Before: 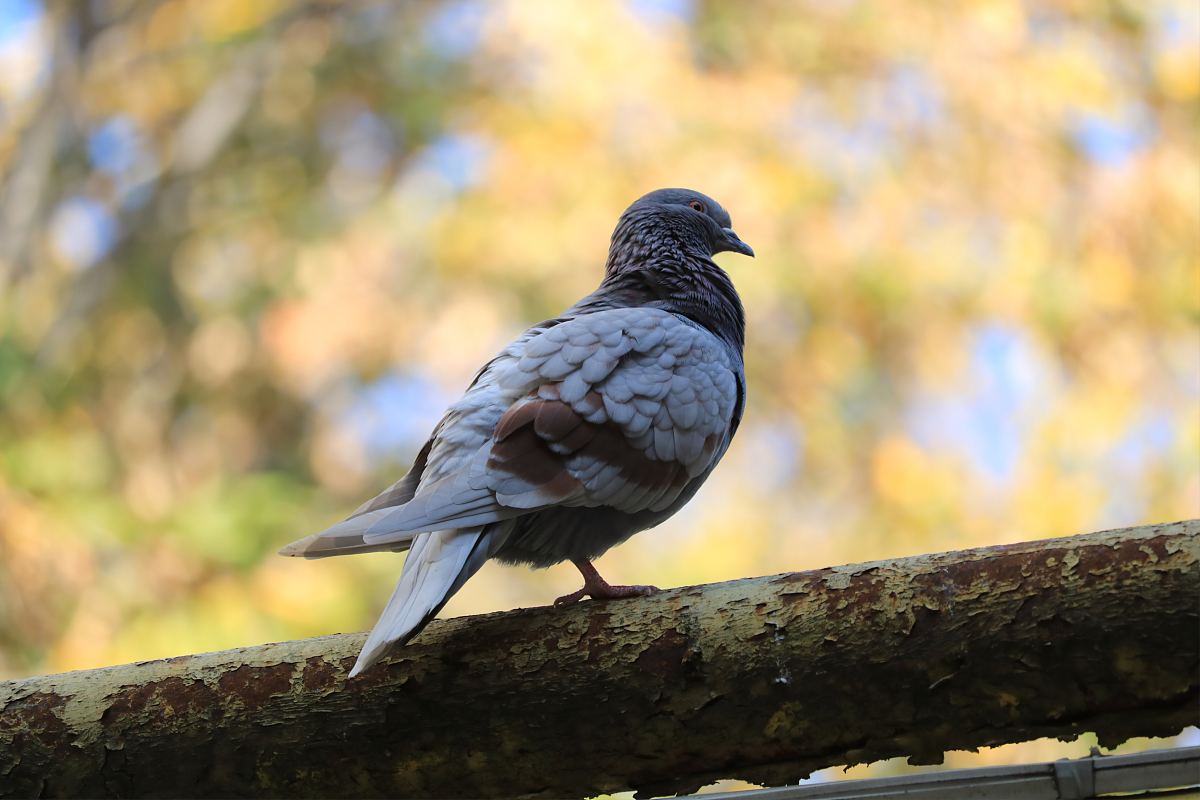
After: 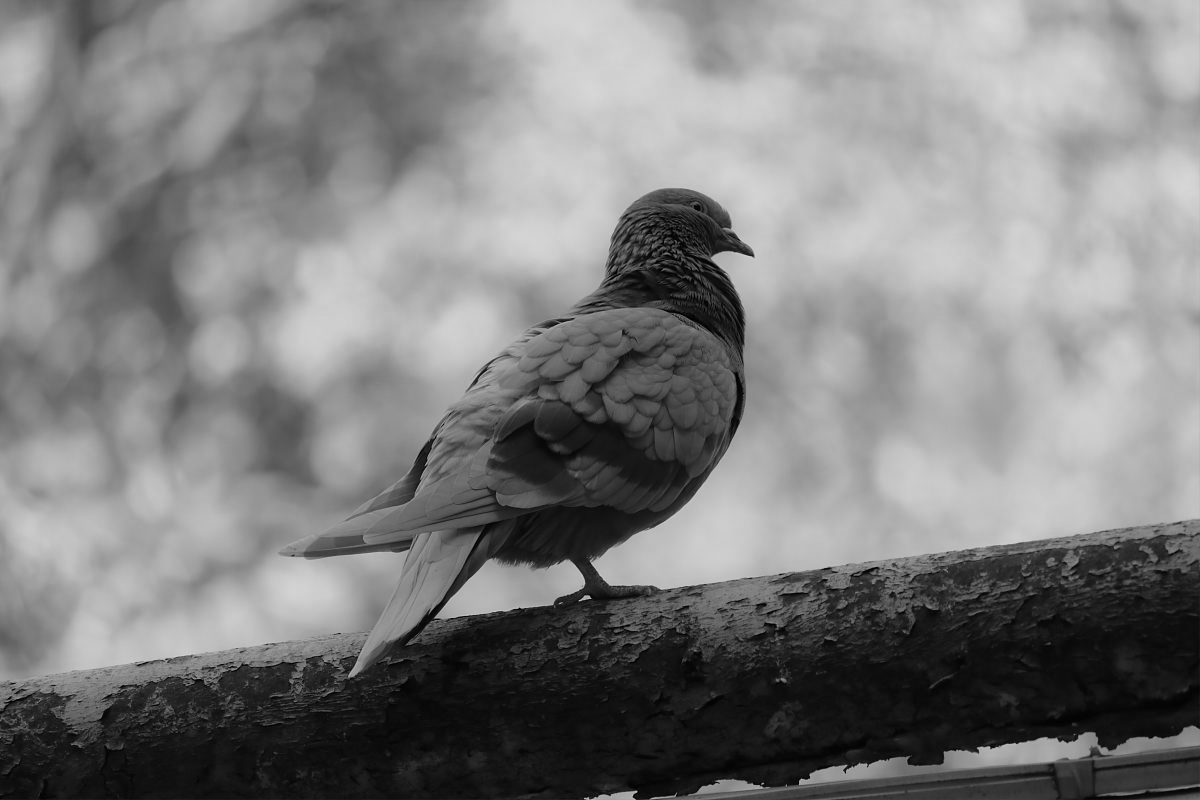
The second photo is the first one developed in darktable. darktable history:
levels: mode automatic, black 0.023%, white 99.97%, levels [0.062, 0.494, 0.925]
color balance rgb: perceptual saturation grading › global saturation 25%, global vibrance 20%
white balance: emerald 1
monochrome: a 79.32, b 81.83, size 1.1
